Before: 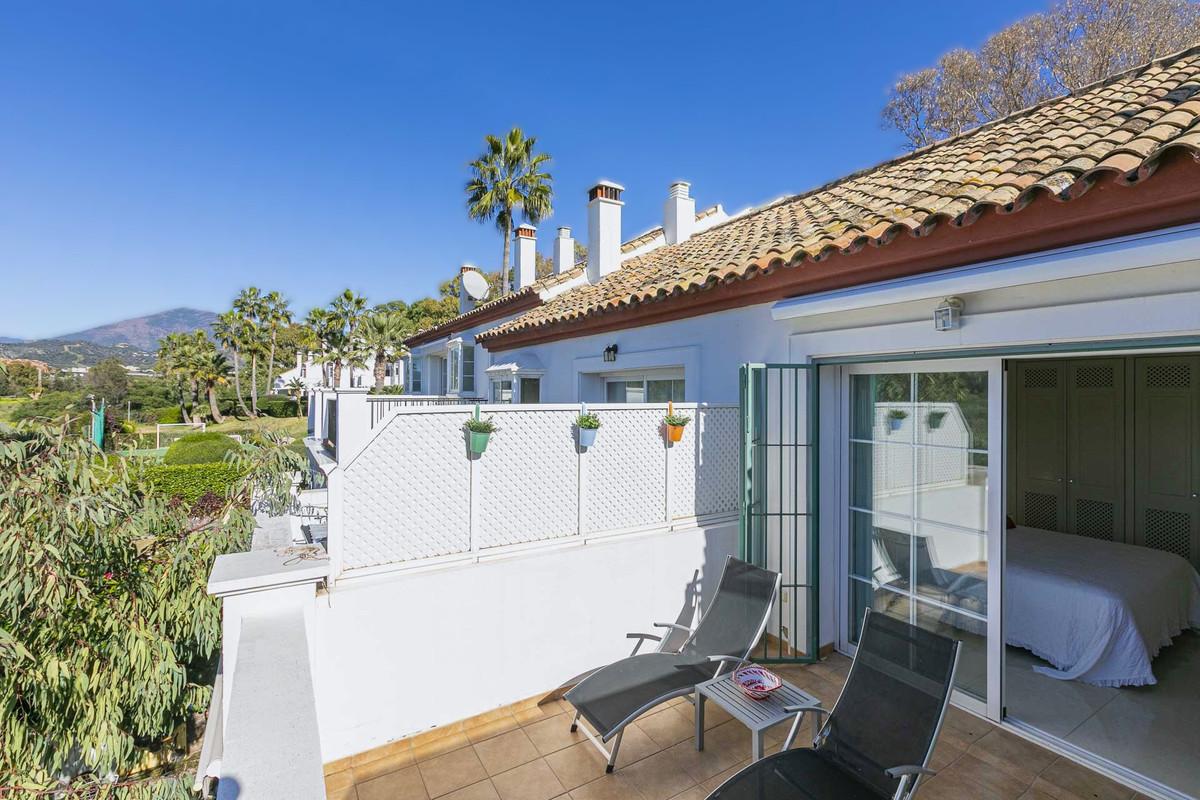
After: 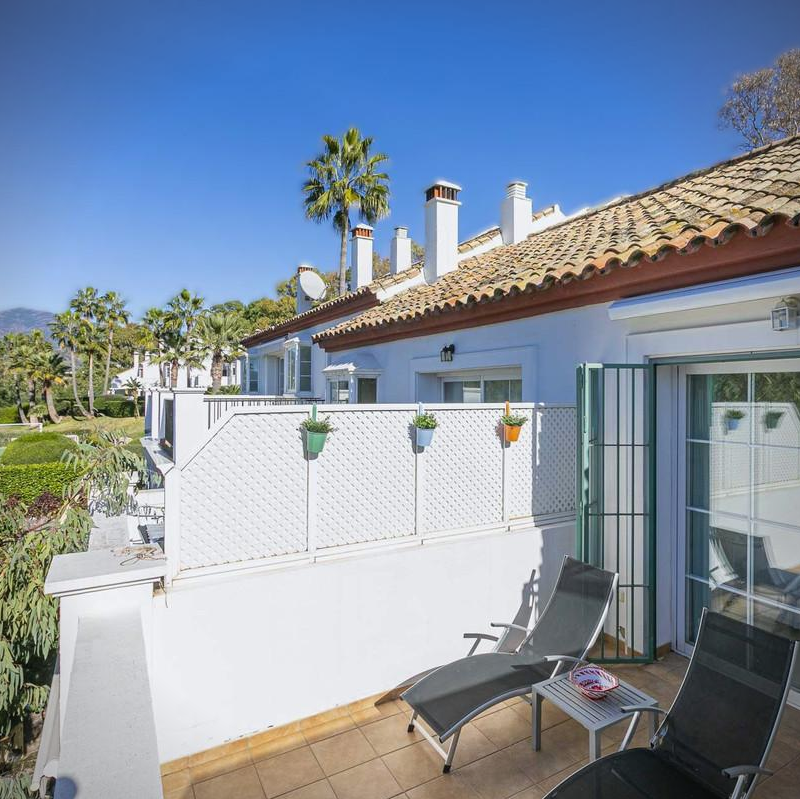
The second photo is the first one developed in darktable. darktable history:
crop and rotate: left 13.659%, right 19.664%
vignetting: fall-off start 91.32%, brightness -0.576, saturation -0.254
